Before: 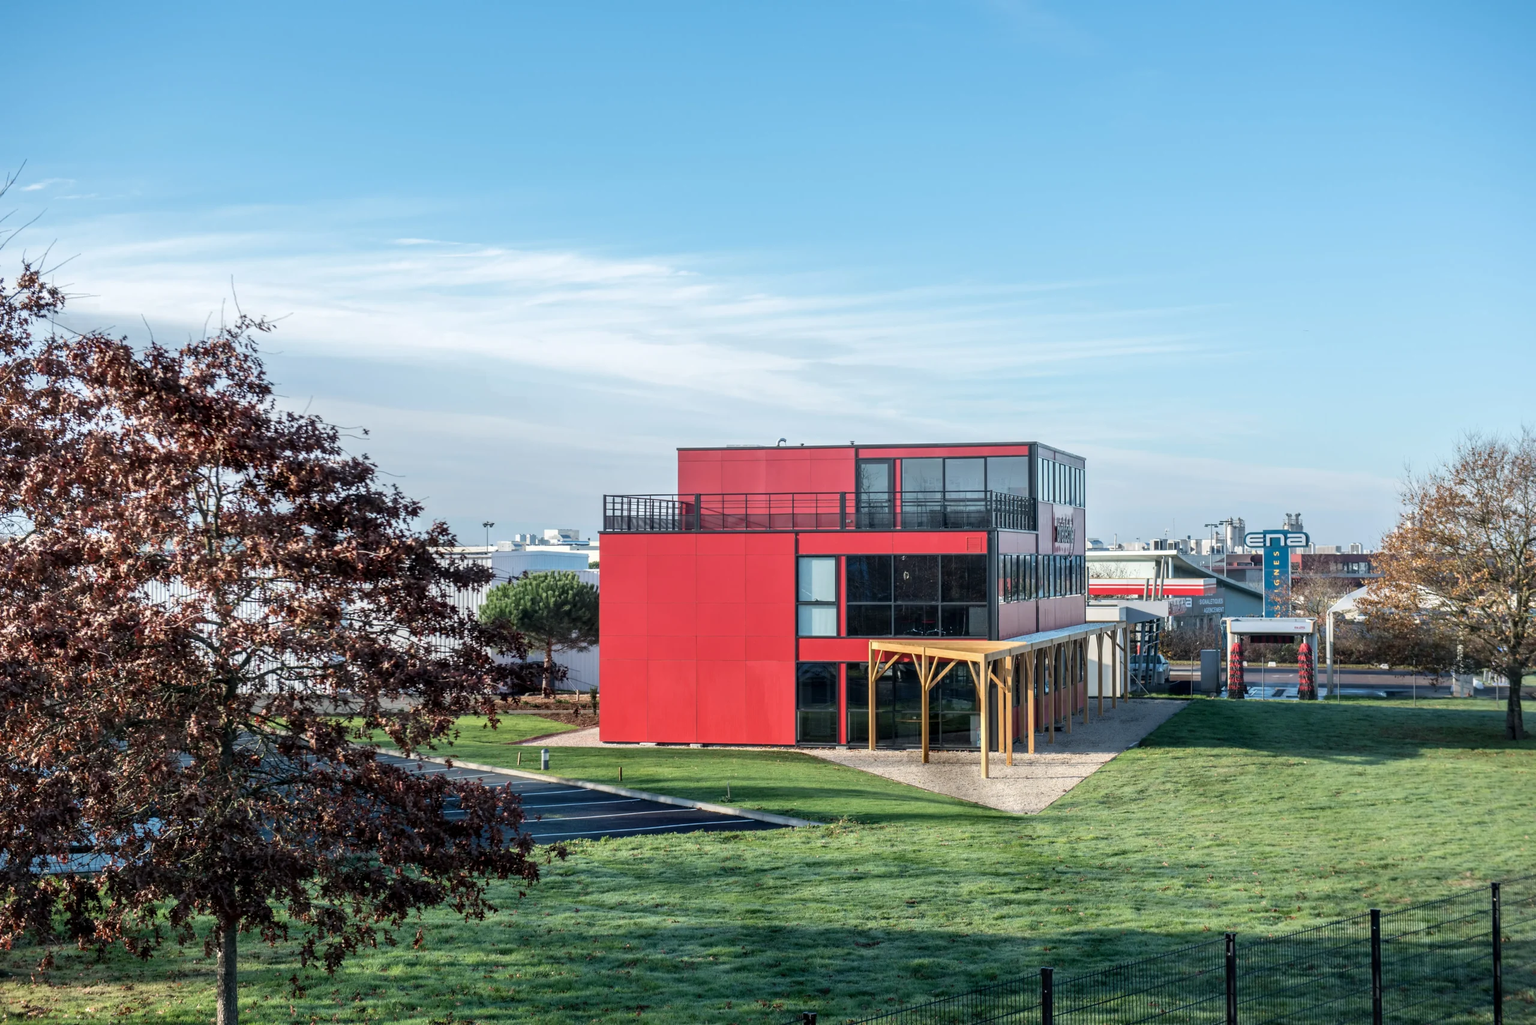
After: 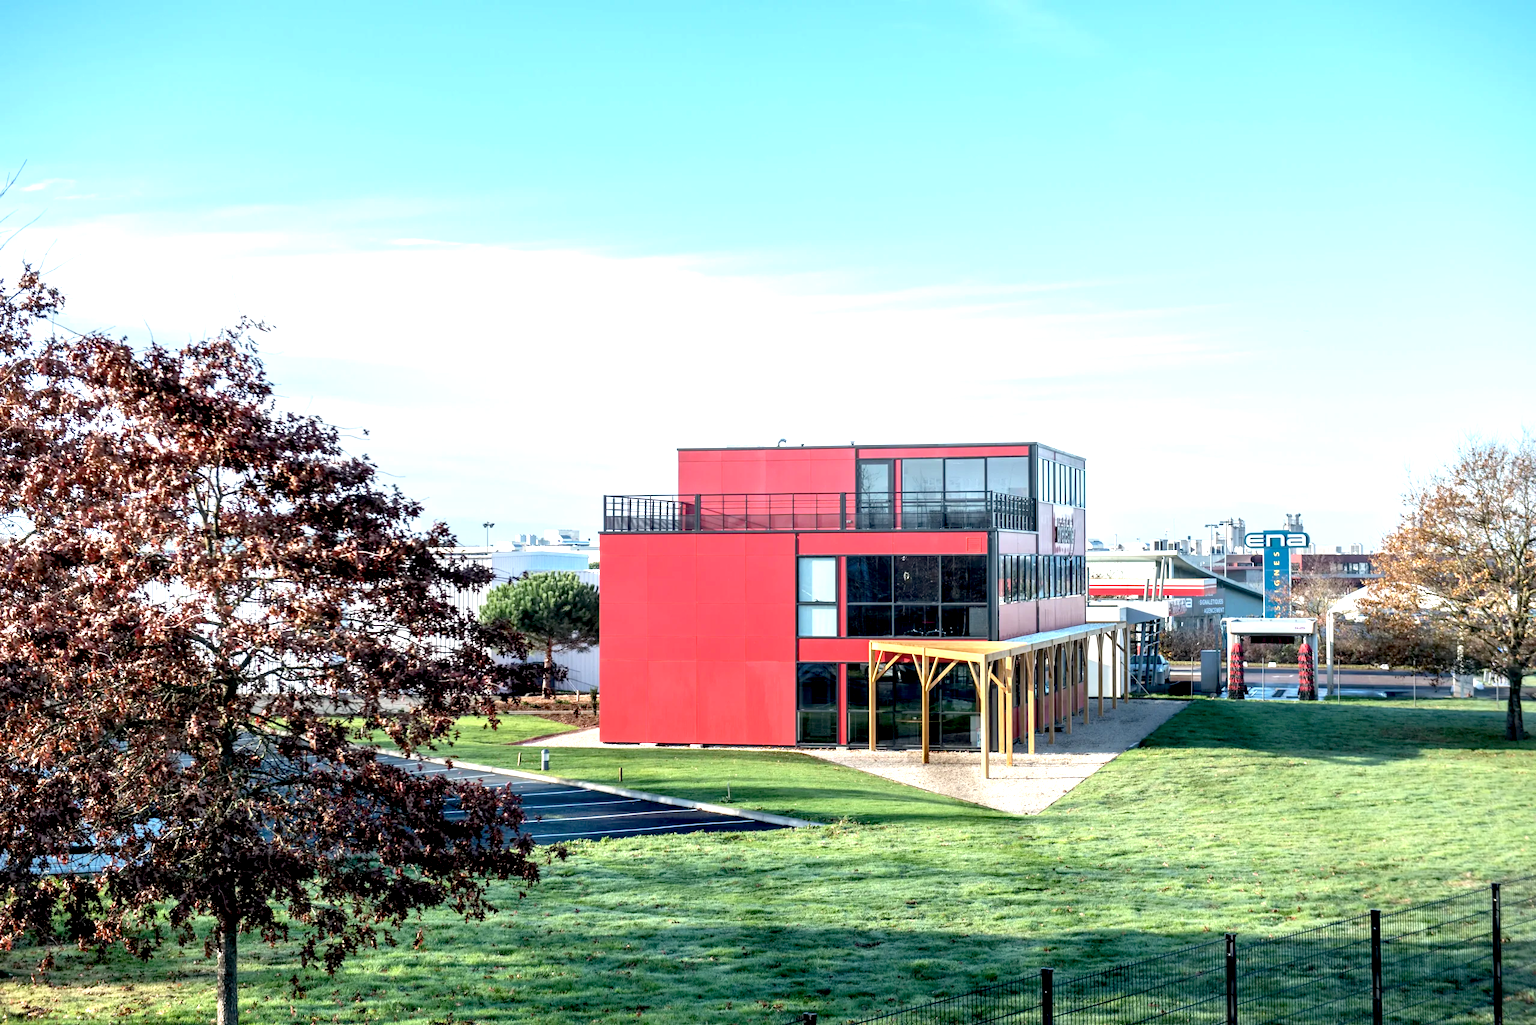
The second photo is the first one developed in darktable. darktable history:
exposure: black level correction 0.008, exposure 0.979 EV, compensate highlight preservation false
shadows and highlights: shadows 30.86, highlights 0, soften with gaussian
